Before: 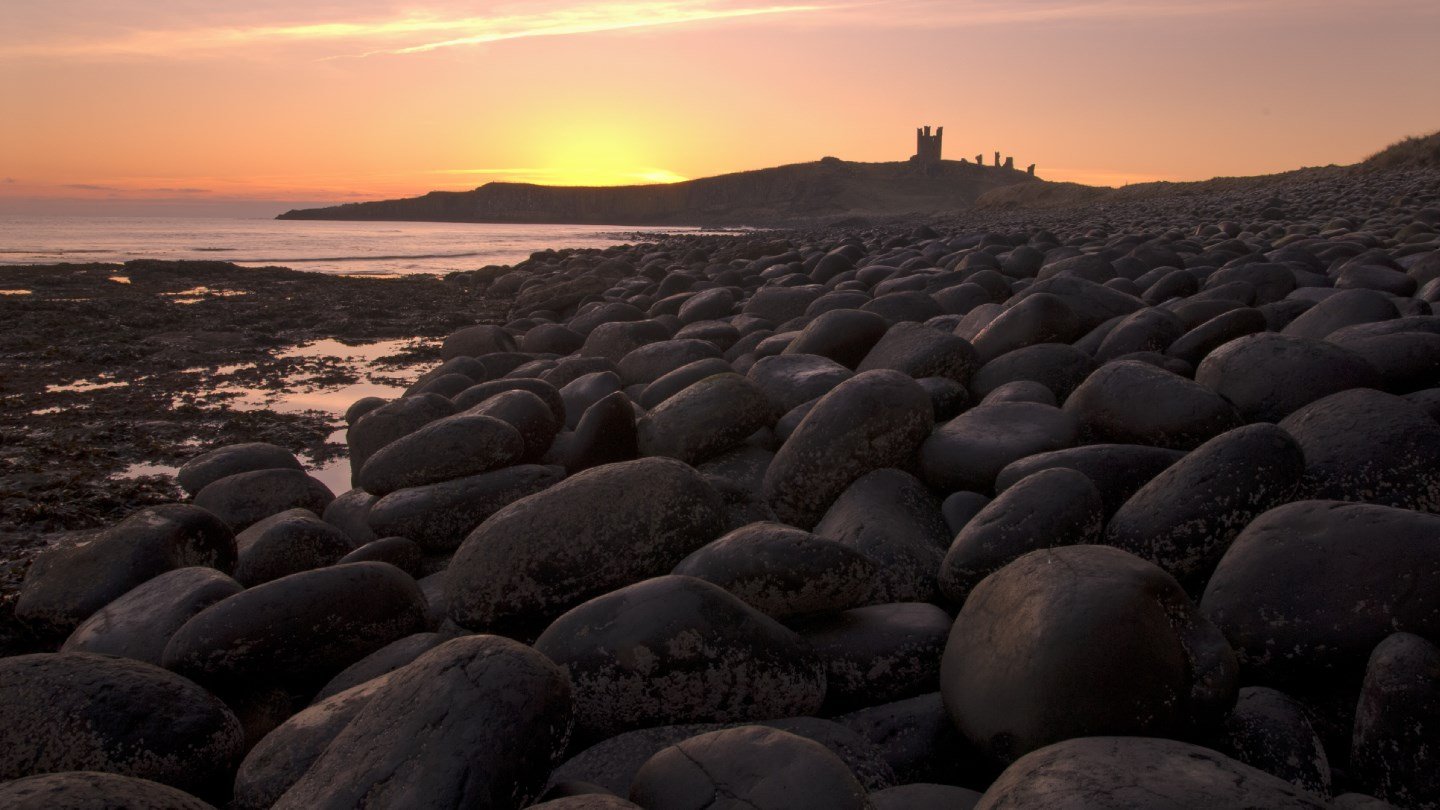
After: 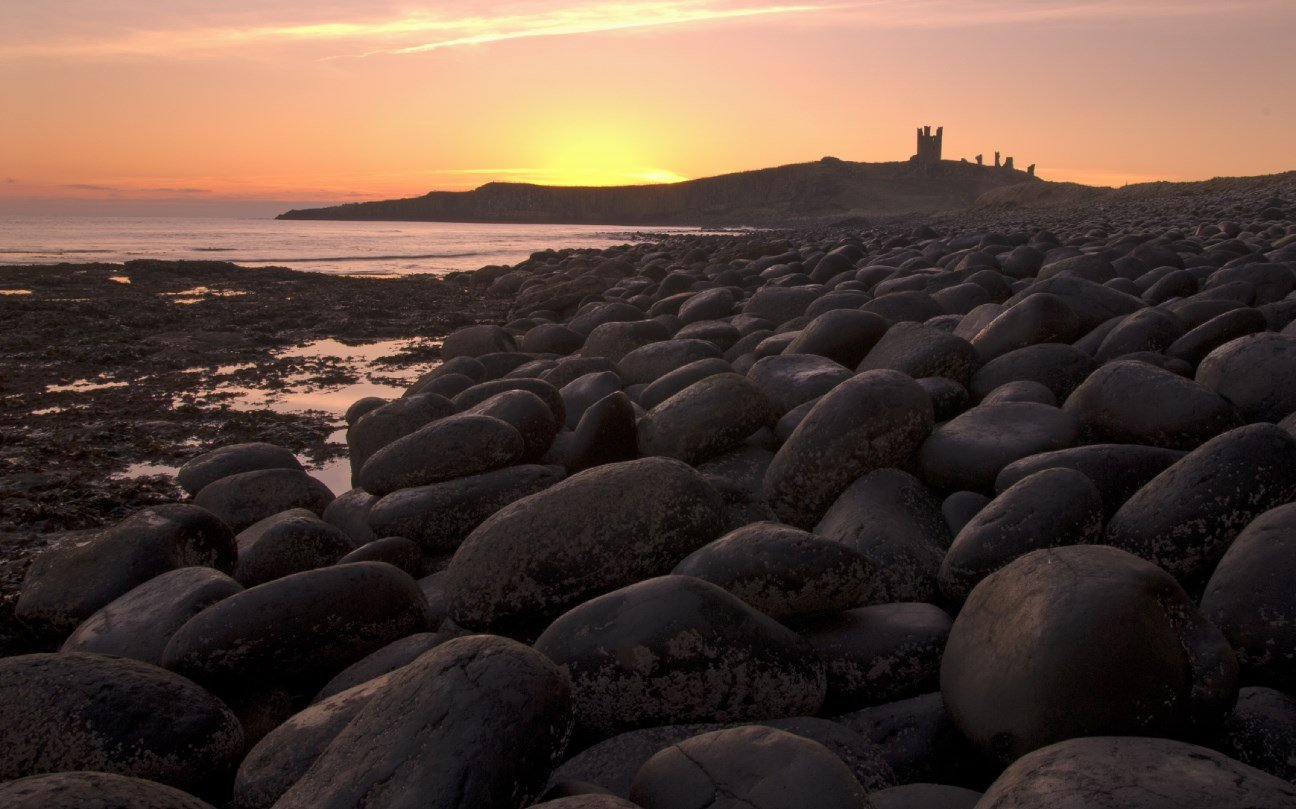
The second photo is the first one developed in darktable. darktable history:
crop: right 9.482%, bottom 0.025%
